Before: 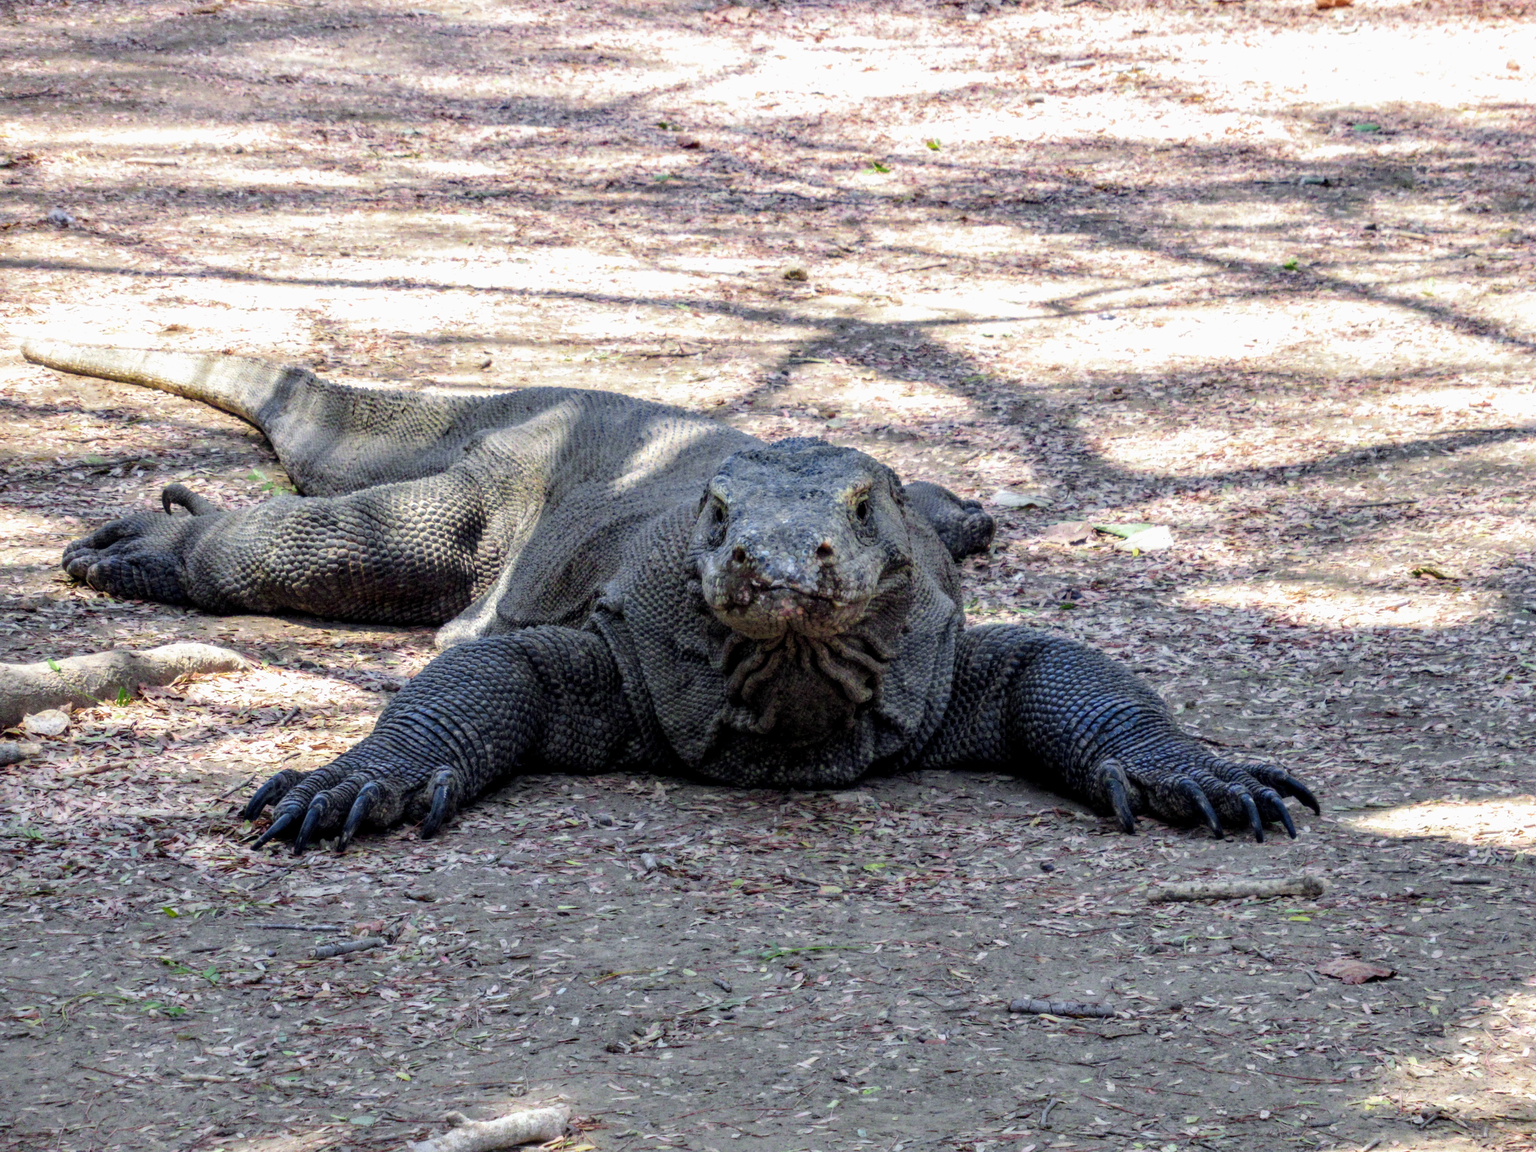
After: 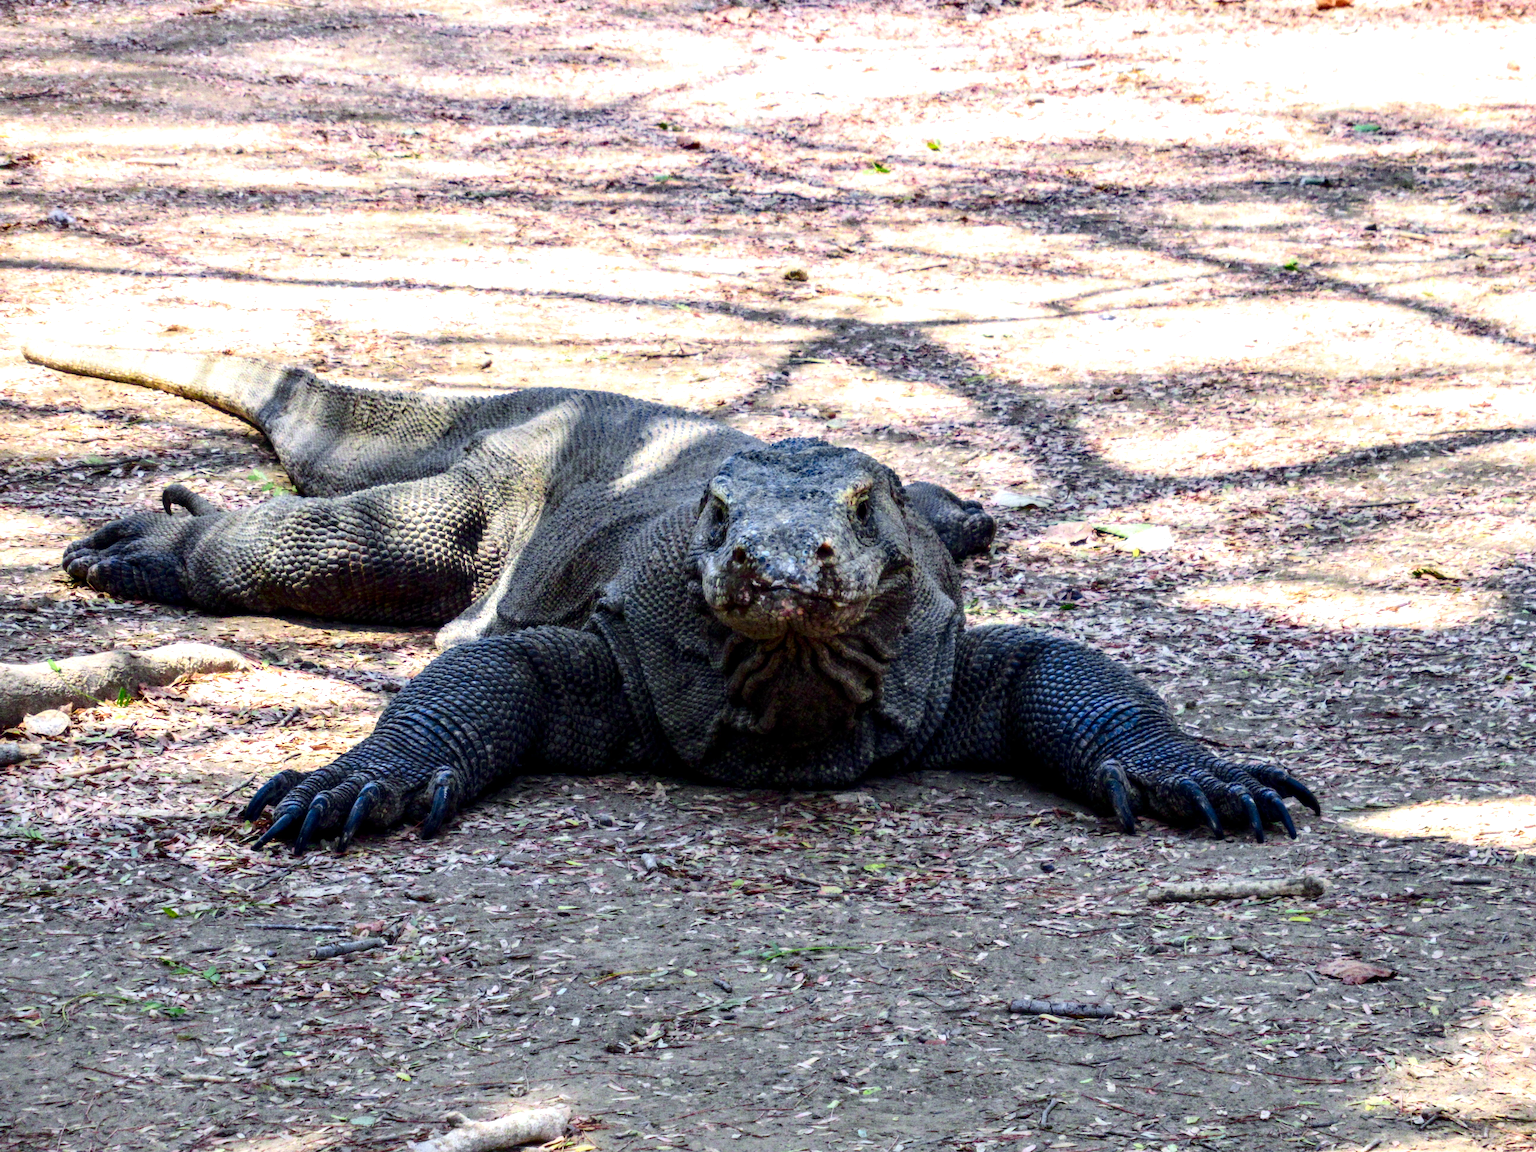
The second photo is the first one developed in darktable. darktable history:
exposure: exposure 0.375 EV, compensate highlight preservation false
contrast brightness saturation: contrast 0.19, brightness -0.11, saturation 0.21
